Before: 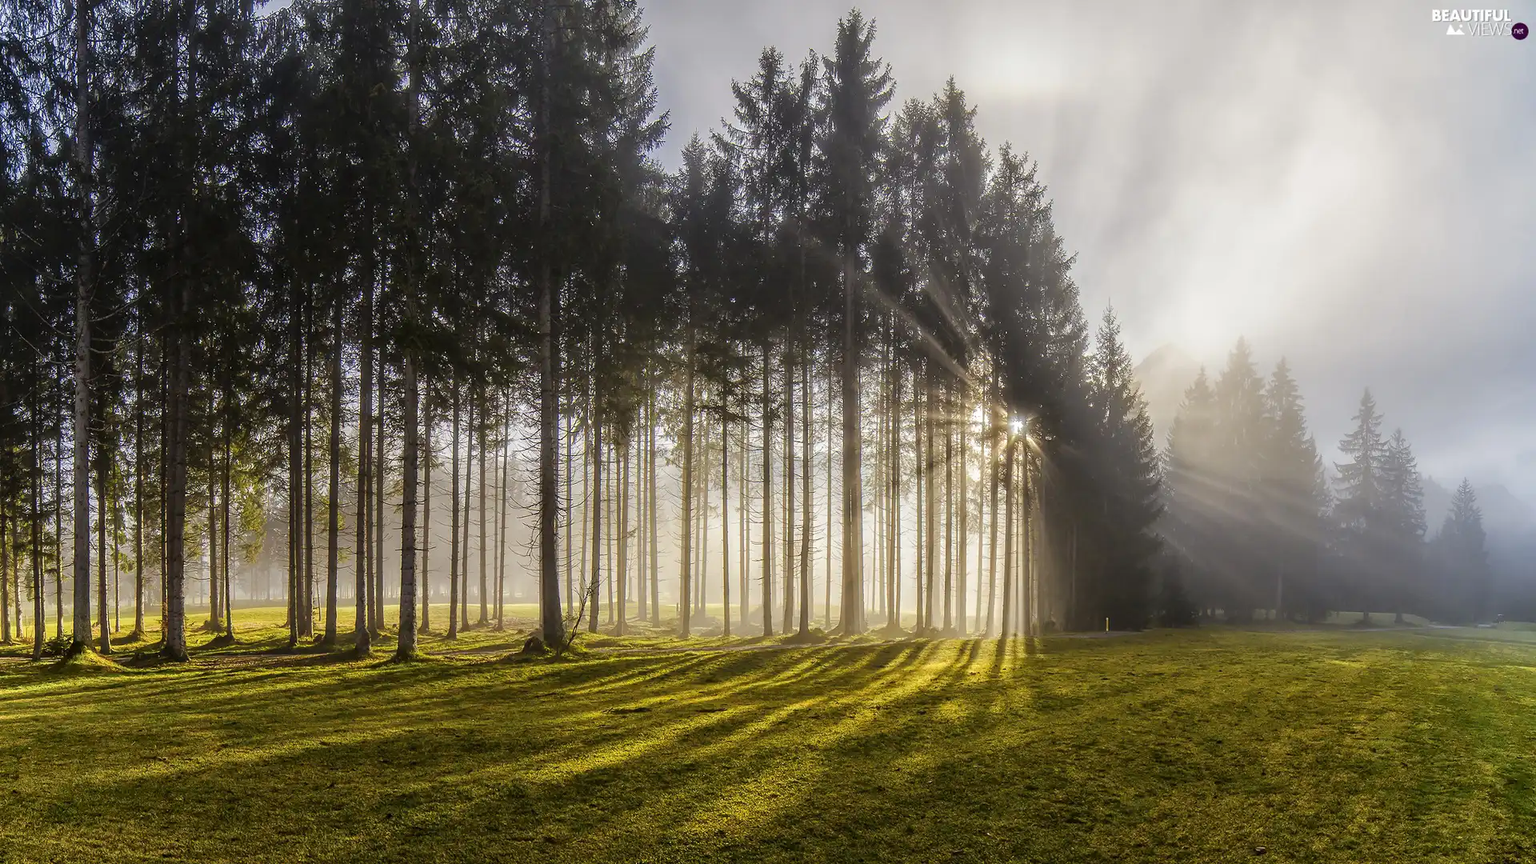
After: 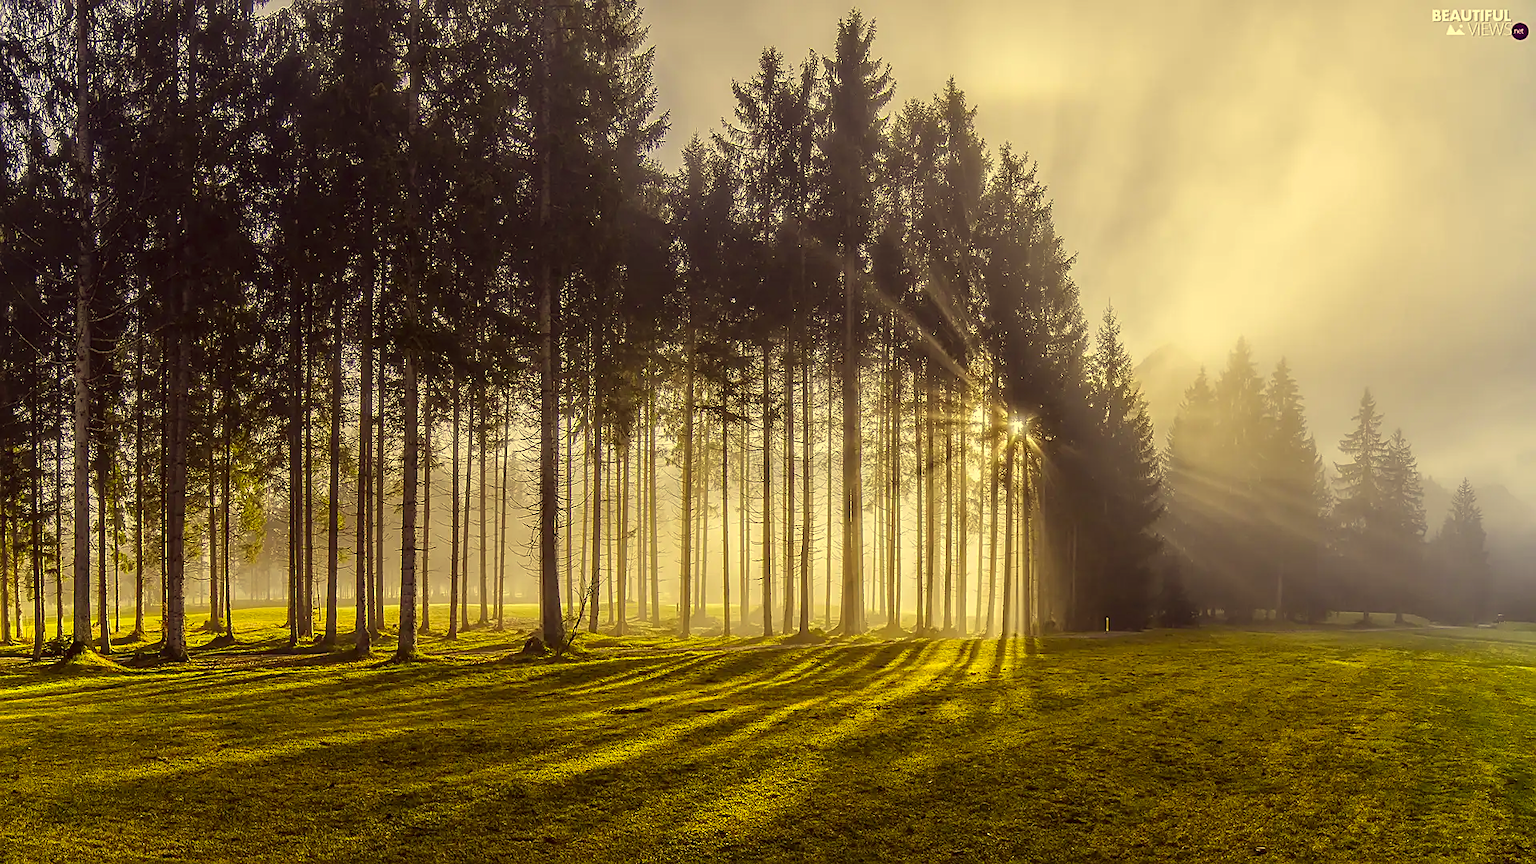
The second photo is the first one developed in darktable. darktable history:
sharpen: on, module defaults
color correction: highlights a* -0.374, highlights b* 39.54, shadows a* 9.7, shadows b* -0.902
